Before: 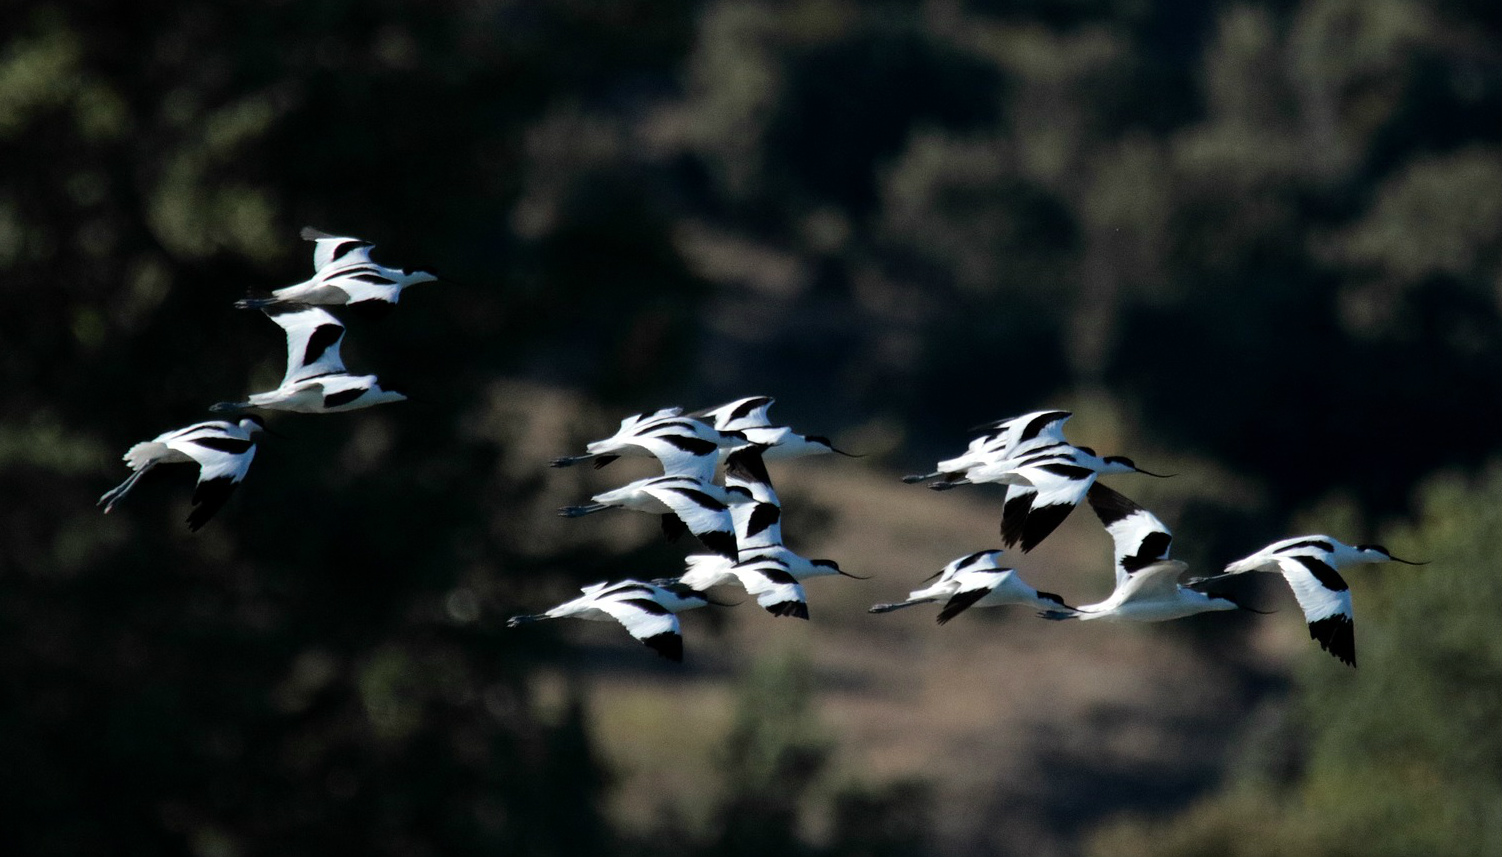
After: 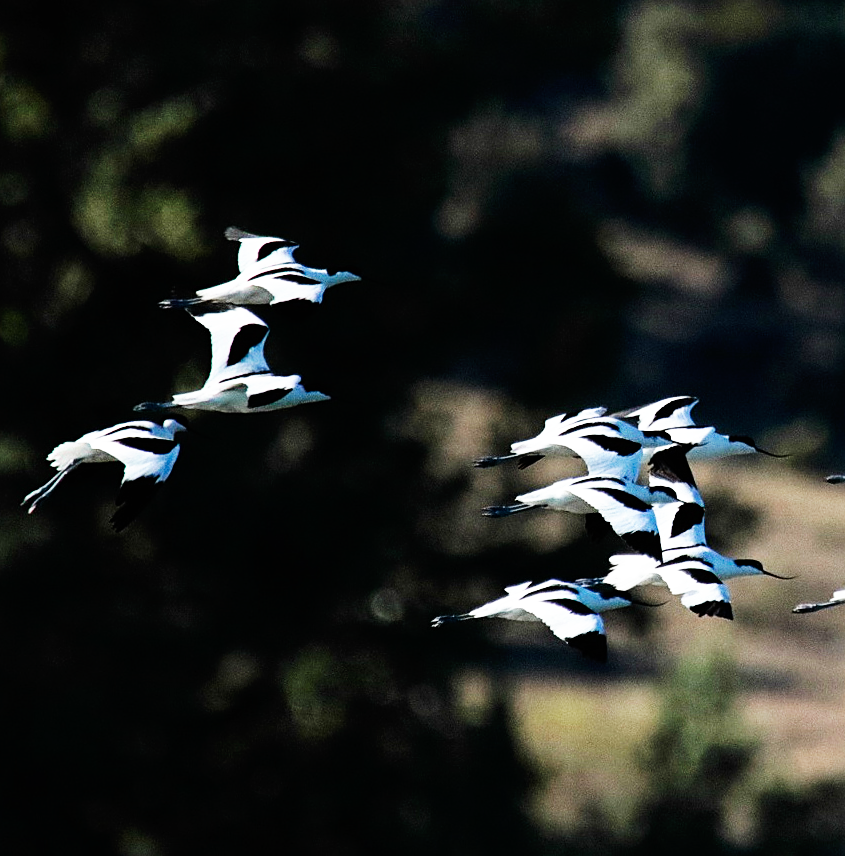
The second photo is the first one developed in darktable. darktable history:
sharpen: on, module defaults
base curve: curves: ch0 [(0, 0) (0.007, 0.004) (0.027, 0.03) (0.046, 0.07) (0.207, 0.54) (0.442, 0.872) (0.673, 0.972) (1, 1)], preserve colors none
crop: left 5.114%, right 38.589%
